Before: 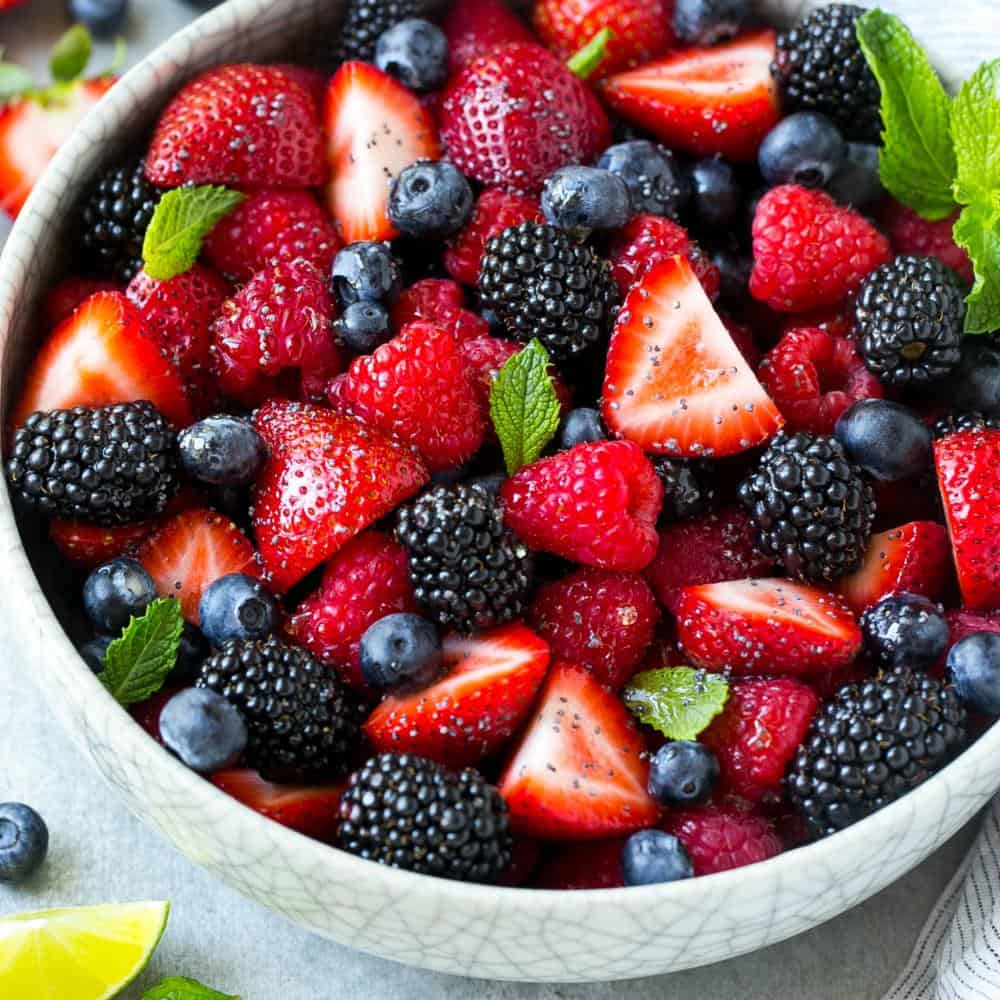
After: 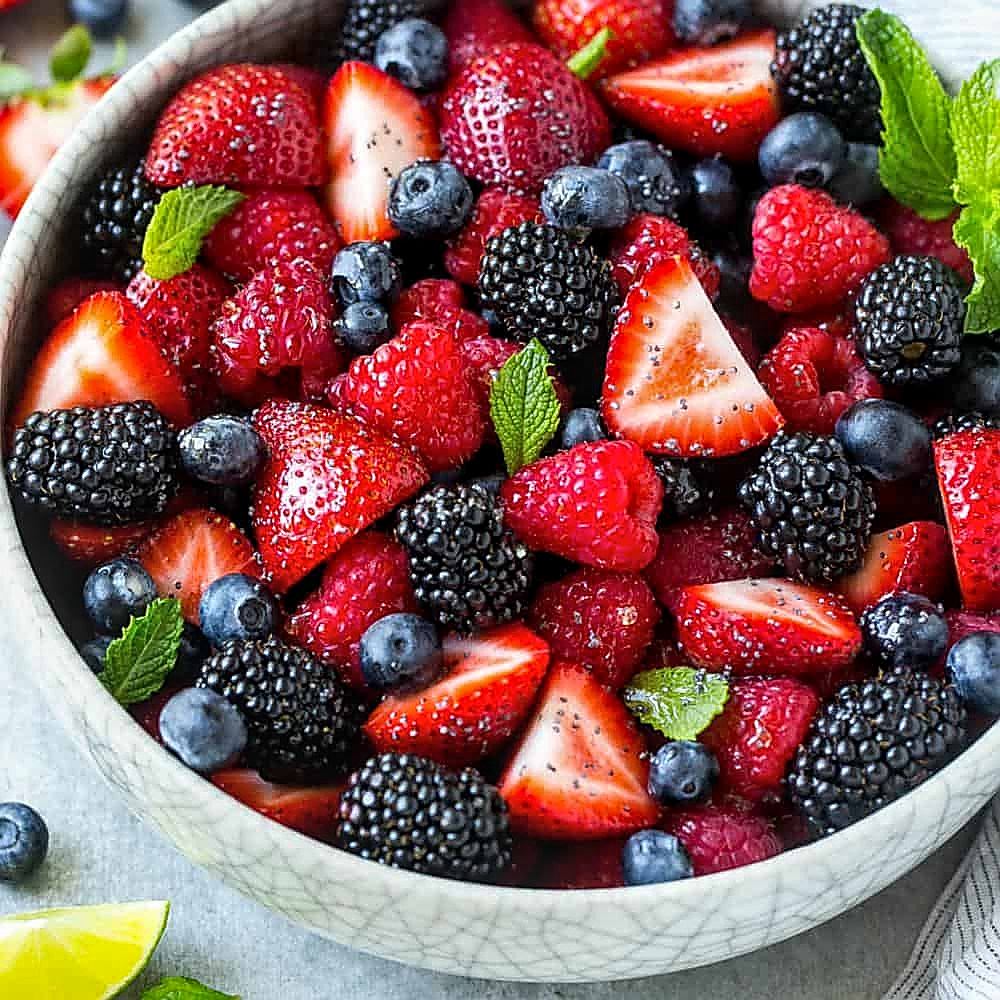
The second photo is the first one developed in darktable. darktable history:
sharpen: radius 1.414, amount 1.264, threshold 0.602
local contrast: on, module defaults
